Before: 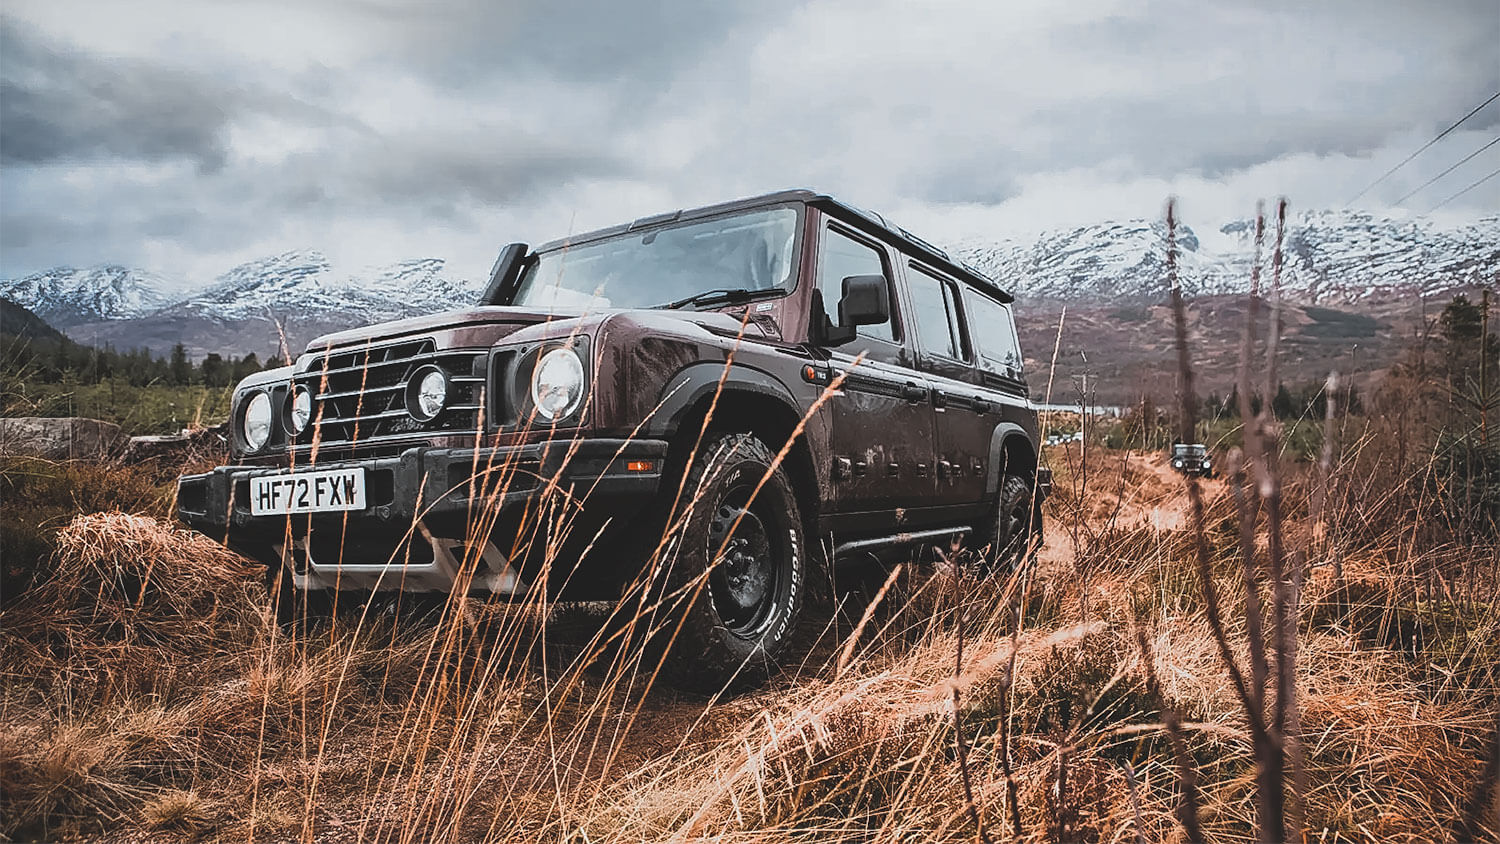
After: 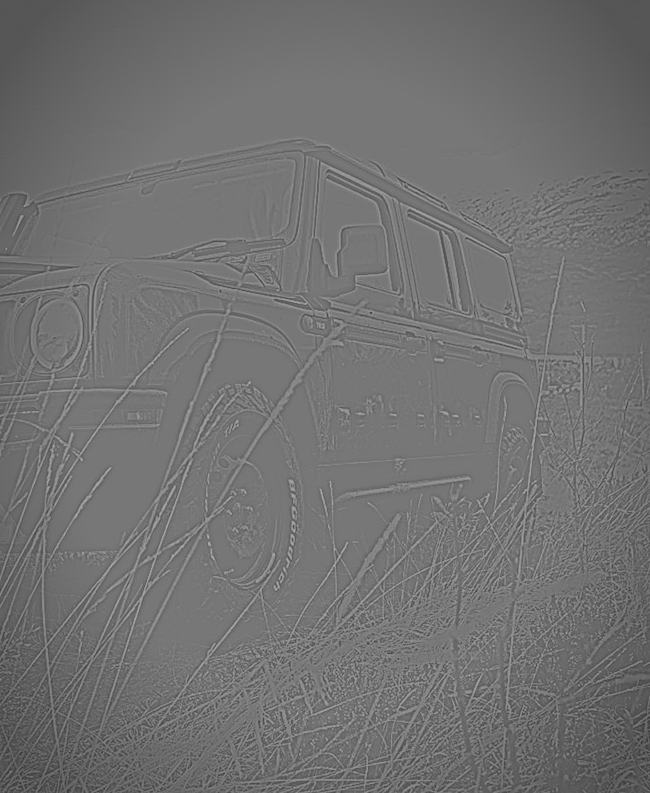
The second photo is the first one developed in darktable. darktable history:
exposure: black level correction 0.001, exposure 0.14 EV, compensate highlight preservation false
highpass: sharpness 5.84%, contrast boost 8.44%
crop: left 33.452%, top 6.025%, right 23.155%
vignetting: automatic ratio true
white balance: red 0.925, blue 1.046
